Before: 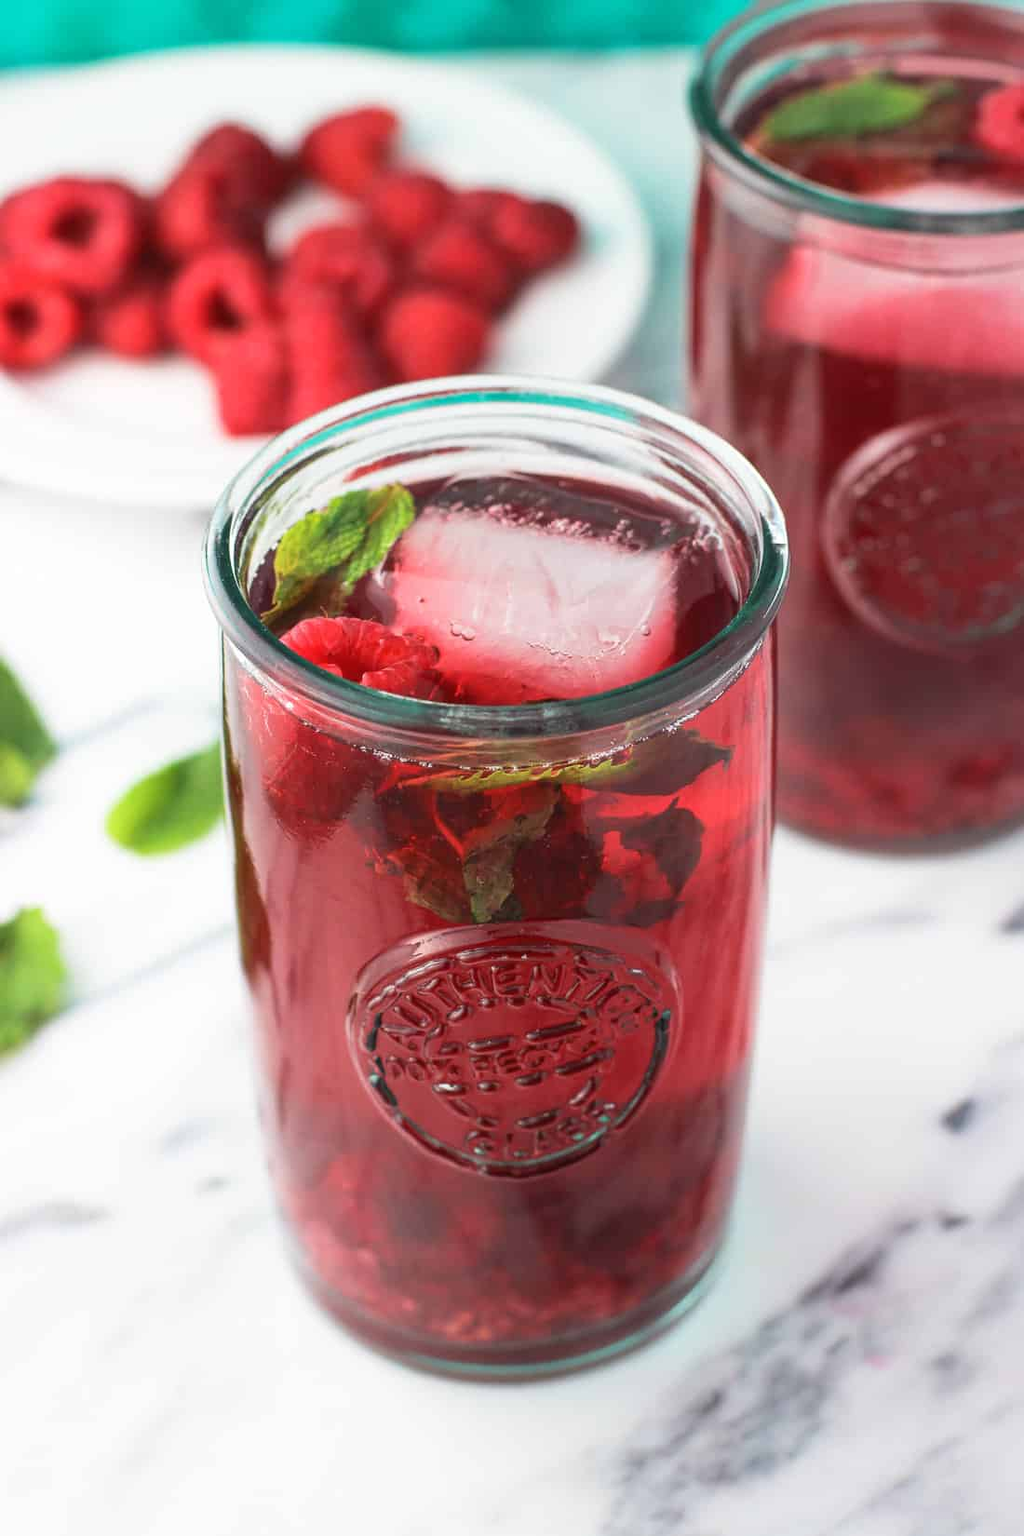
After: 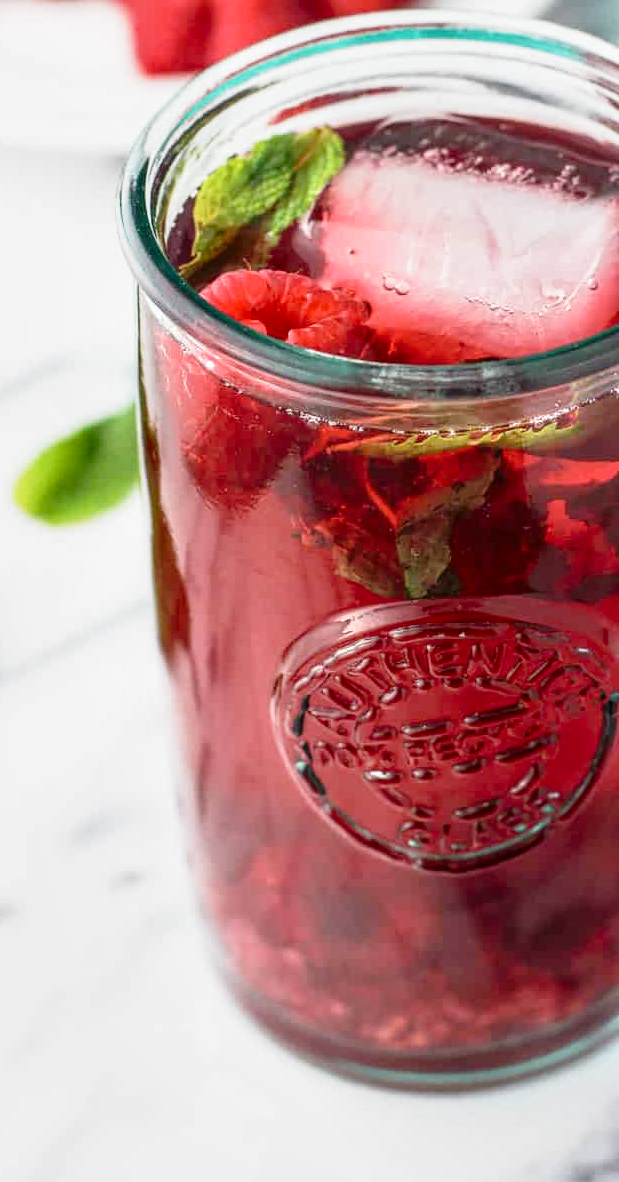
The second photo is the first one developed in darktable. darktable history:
shadows and highlights: shadows -86.41, highlights -37.13, soften with gaussian
crop: left 9.216%, top 23.865%, right 34.438%, bottom 4.465%
tone curve: curves: ch0 [(0, 0.021) (0.049, 0.044) (0.152, 0.14) (0.328, 0.377) (0.473, 0.543) (0.641, 0.705) (0.85, 0.894) (1, 0.969)]; ch1 [(0, 0) (0.302, 0.331) (0.433, 0.432) (0.472, 0.47) (0.502, 0.503) (0.527, 0.516) (0.564, 0.573) (0.614, 0.626) (0.677, 0.701) (0.859, 0.885) (1, 1)]; ch2 [(0, 0) (0.33, 0.301) (0.447, 0.44) (0.487, 0.496) (0.502, 0.516) (0.535, 0.563) (0.565, 0.597) (0.608, 0.641) (1, 1)], preserve colors none
local contrast: detail 130%
